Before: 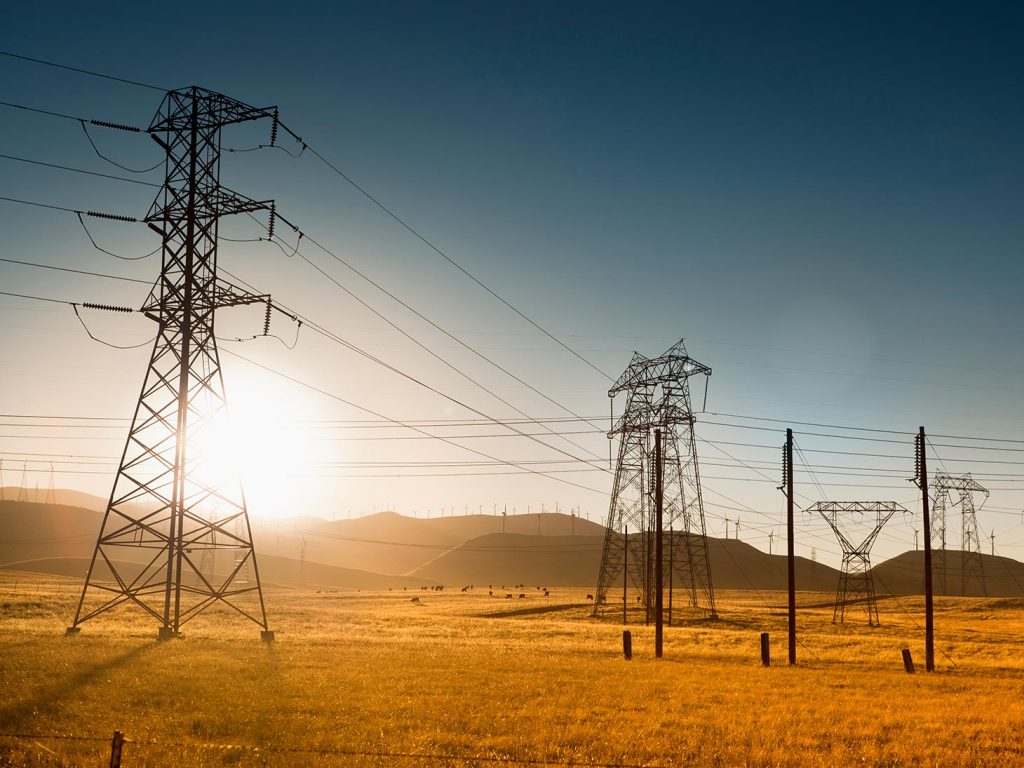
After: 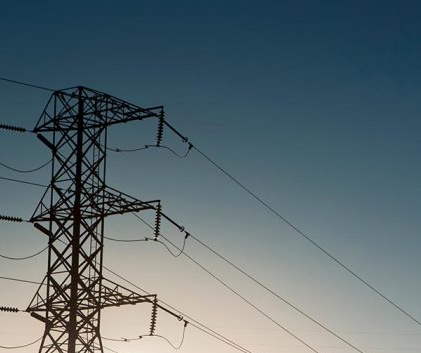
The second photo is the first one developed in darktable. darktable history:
crop and rotate: left 11.216%, top 0.066%, right 47.647%, bottom 53.904%
